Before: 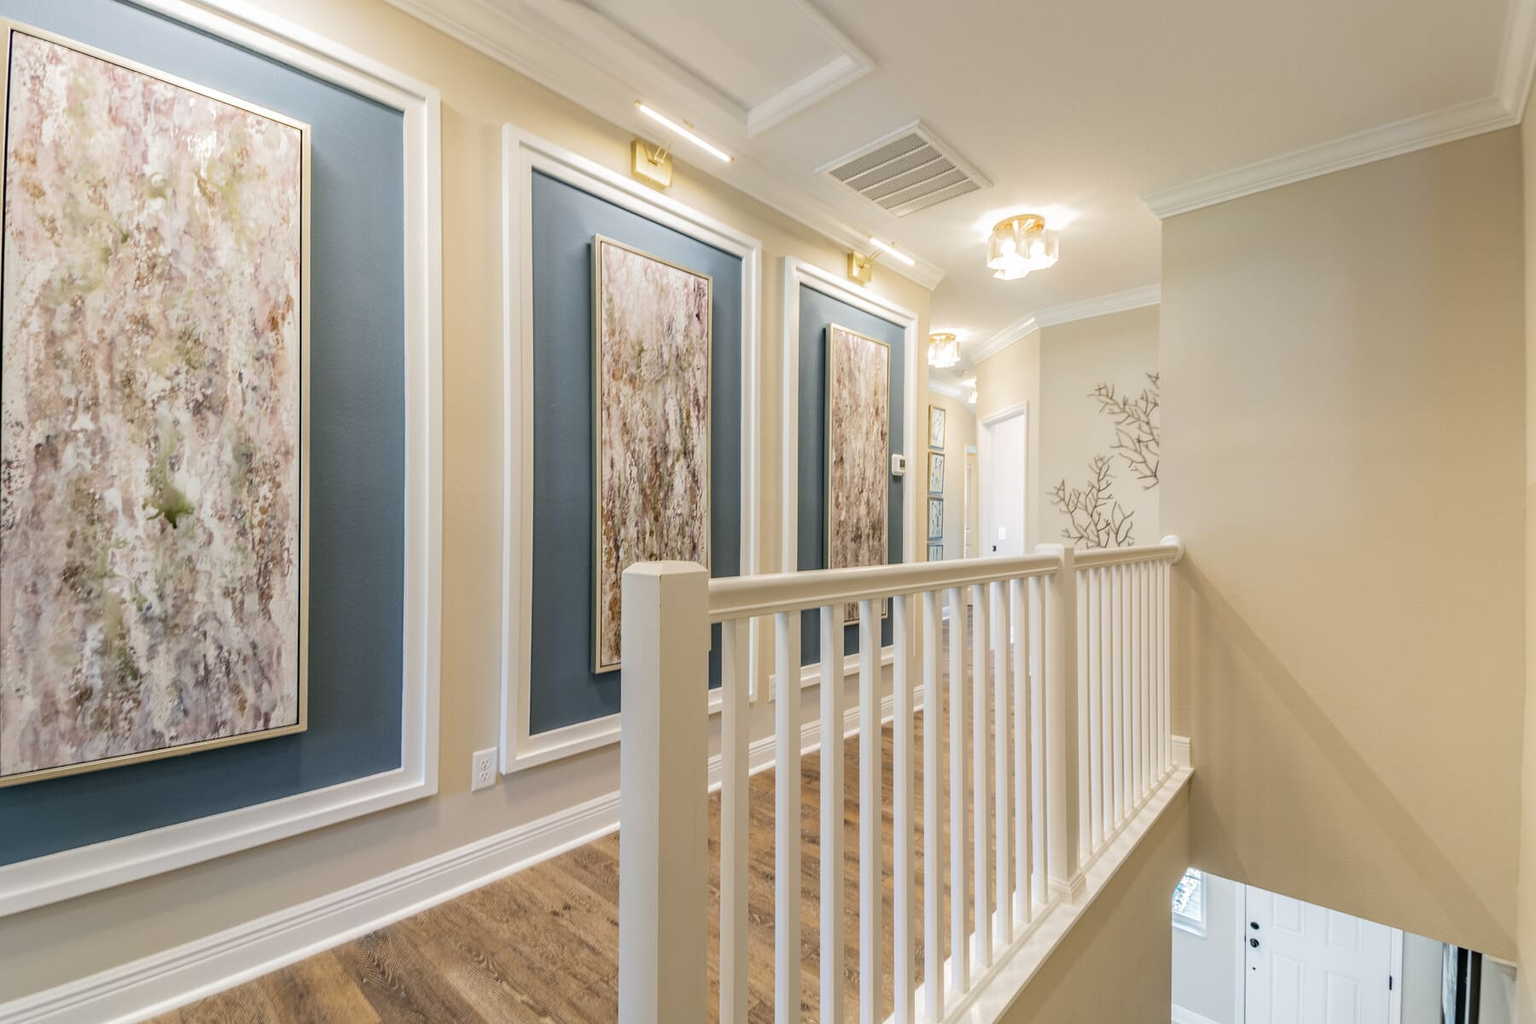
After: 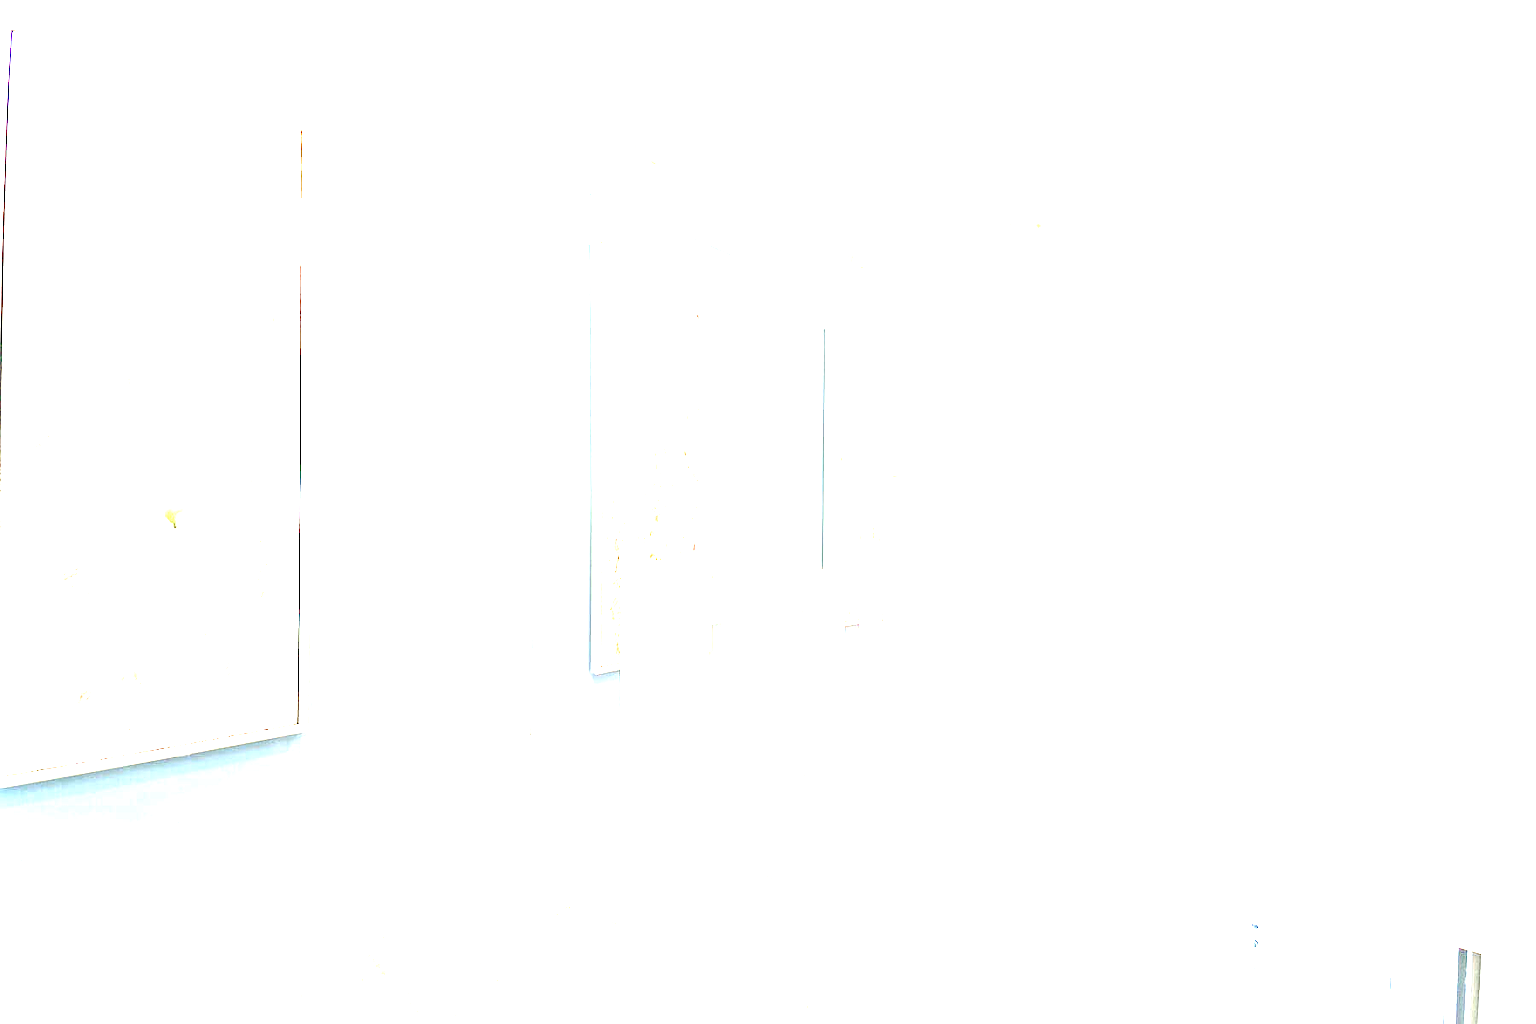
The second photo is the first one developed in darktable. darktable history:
local contrast: on, module defaults
exposure: black level correction 0, exposure 4 EV, compensate exposure bias true, compensate highlight preservation false
